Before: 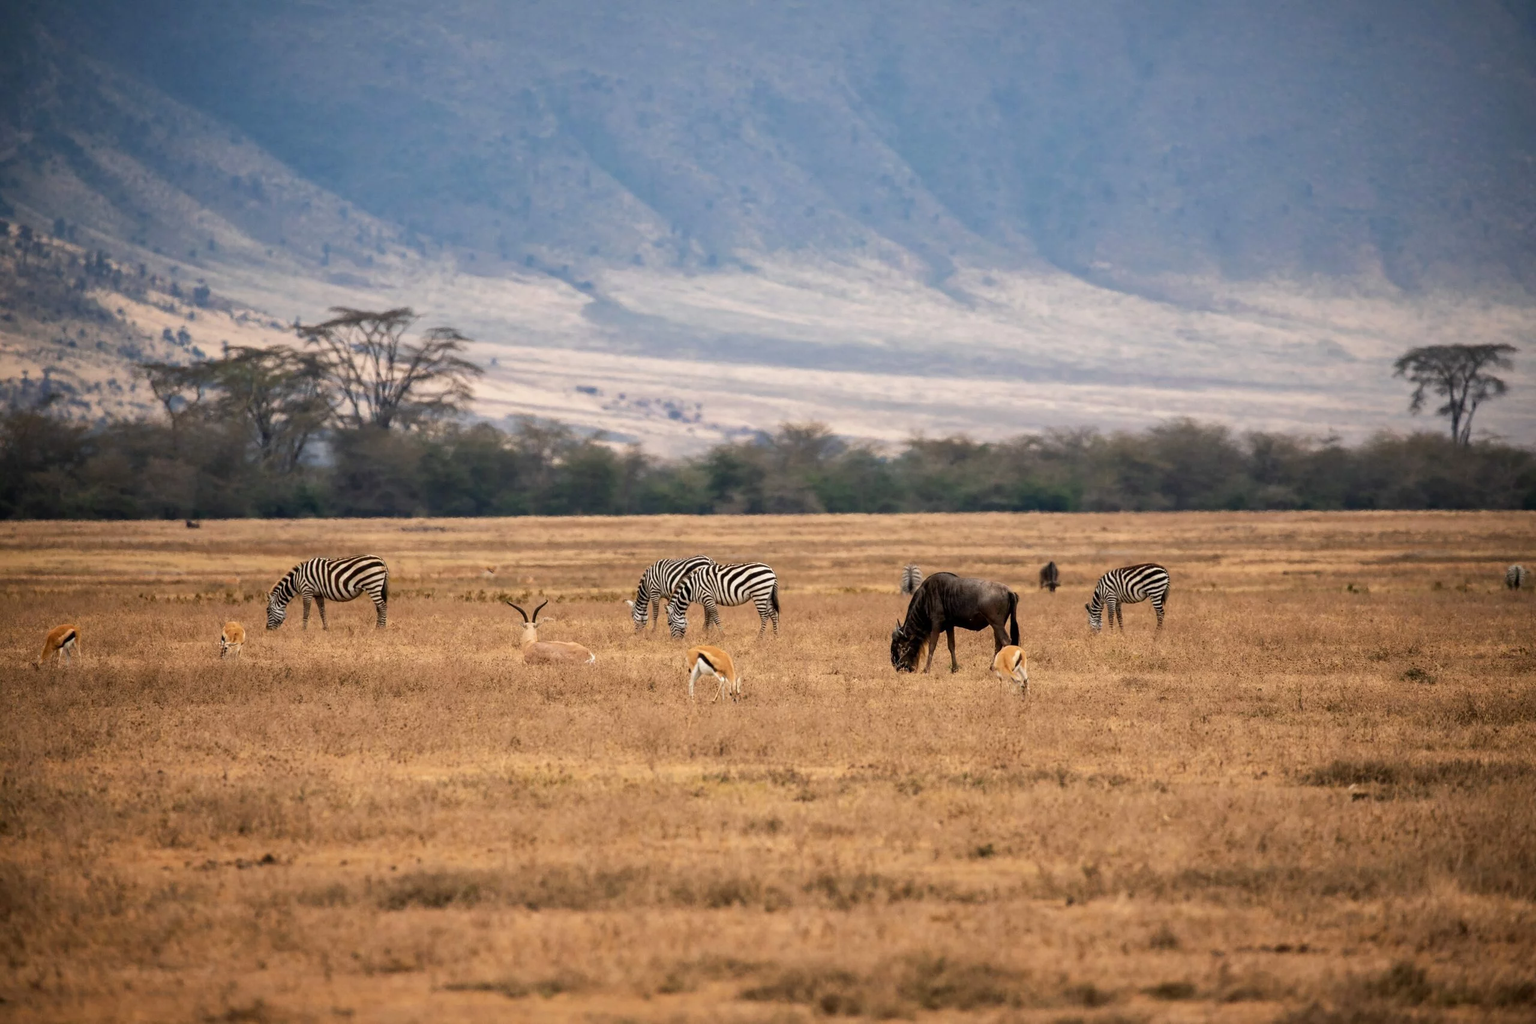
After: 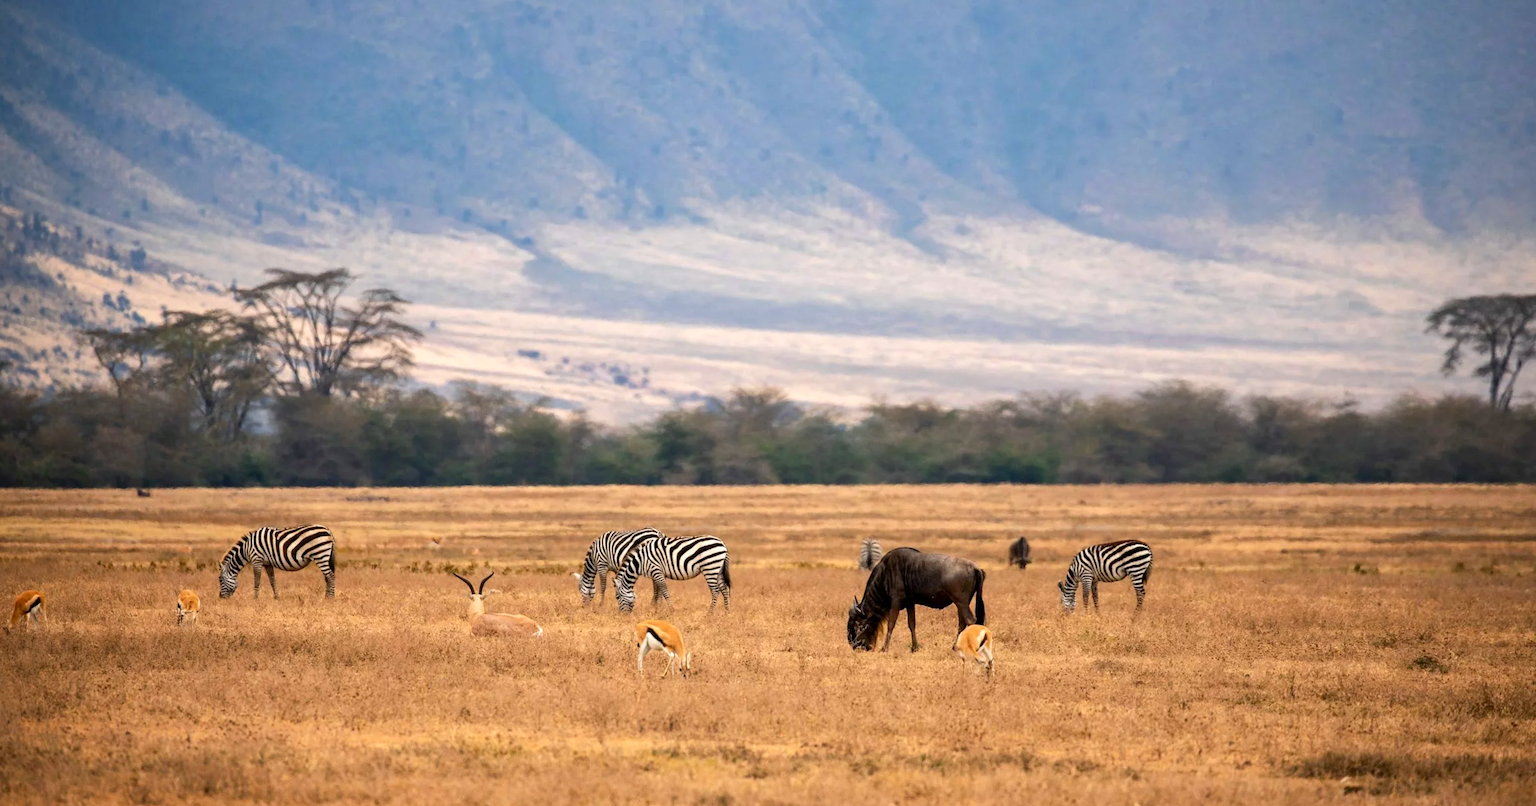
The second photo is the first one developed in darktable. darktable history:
crop and rotate: top 5.667%, bottom 14.937%
contrast brightness saturation: contrast 0.08, saturation 0.2
exposure: exposure 0.258 EV, compensate highlight preservation false
rotate and perspective: rotation 0.062°, lens shift (vertical) 0.115, lens shift (horizontal) -0.133, crop left 0.047, crop right 0.94, crop top 0.061, crop bottom 0.94
